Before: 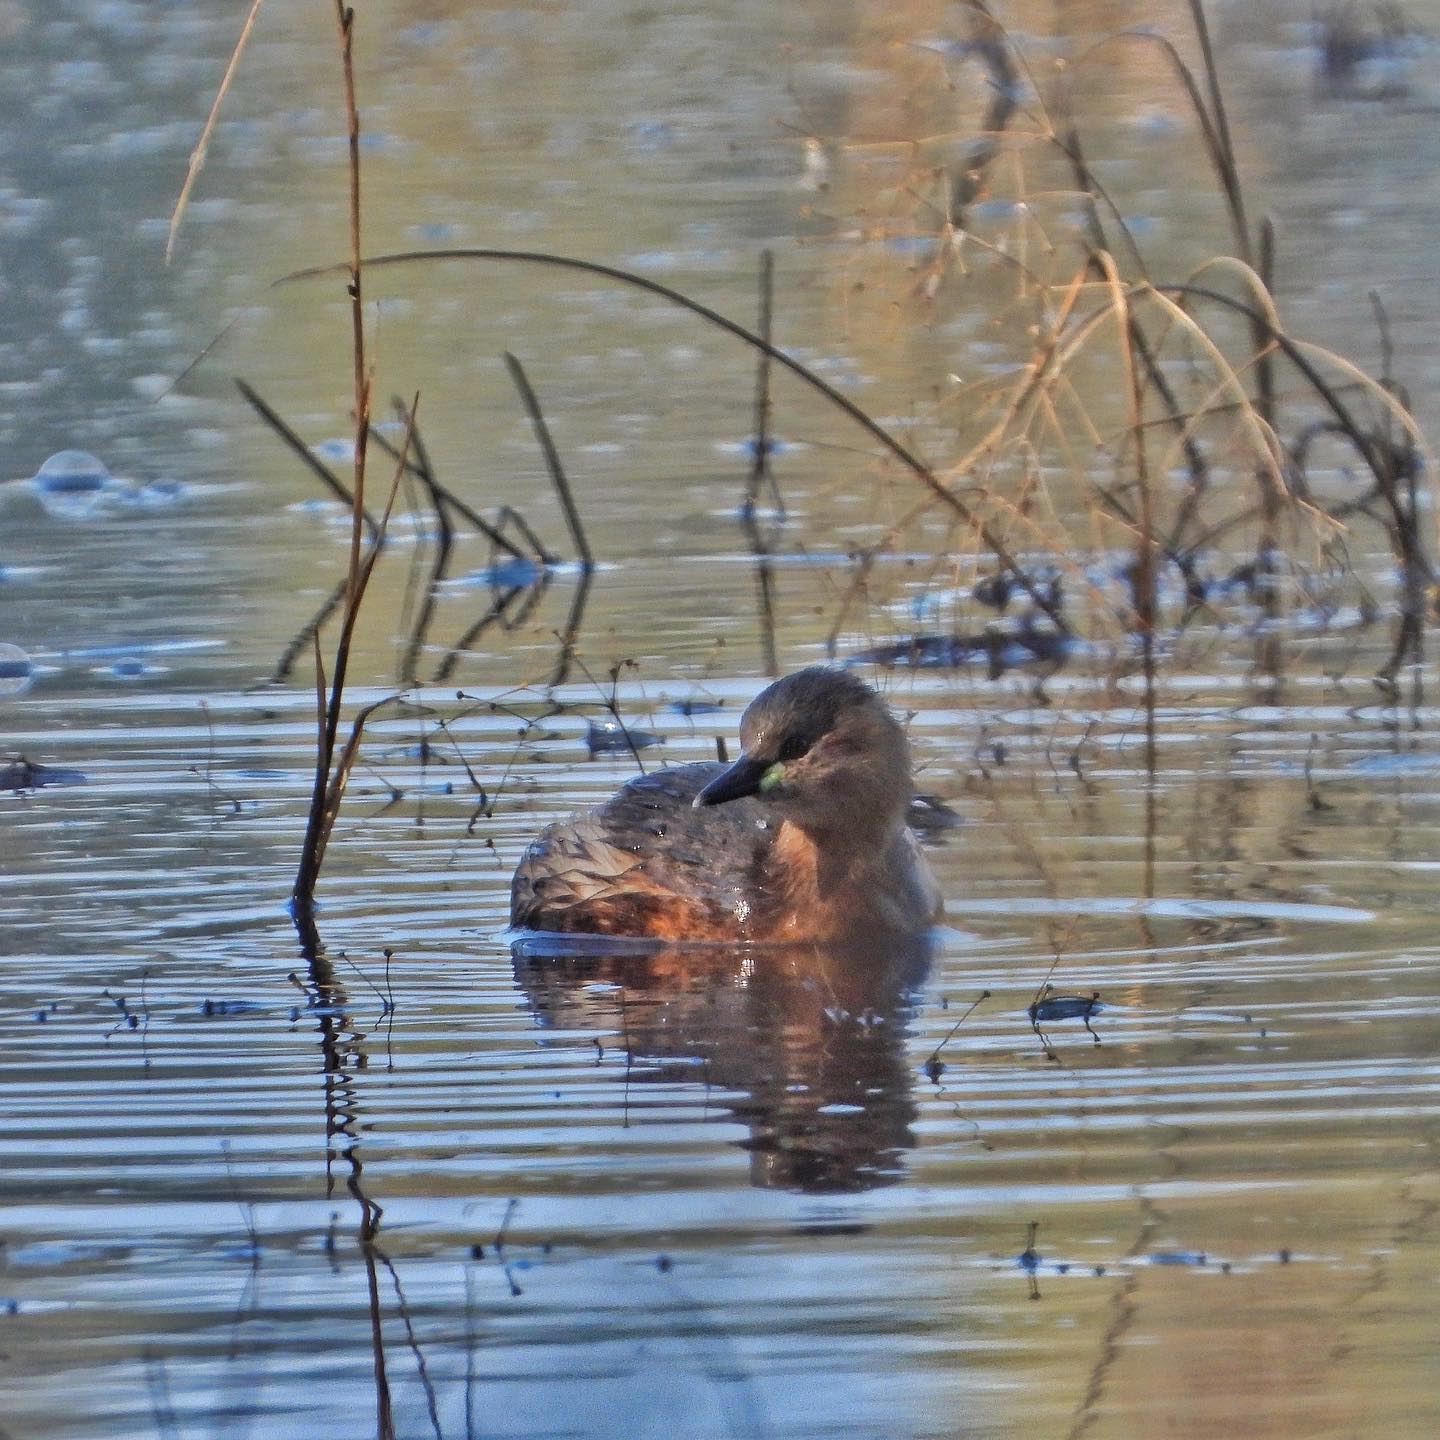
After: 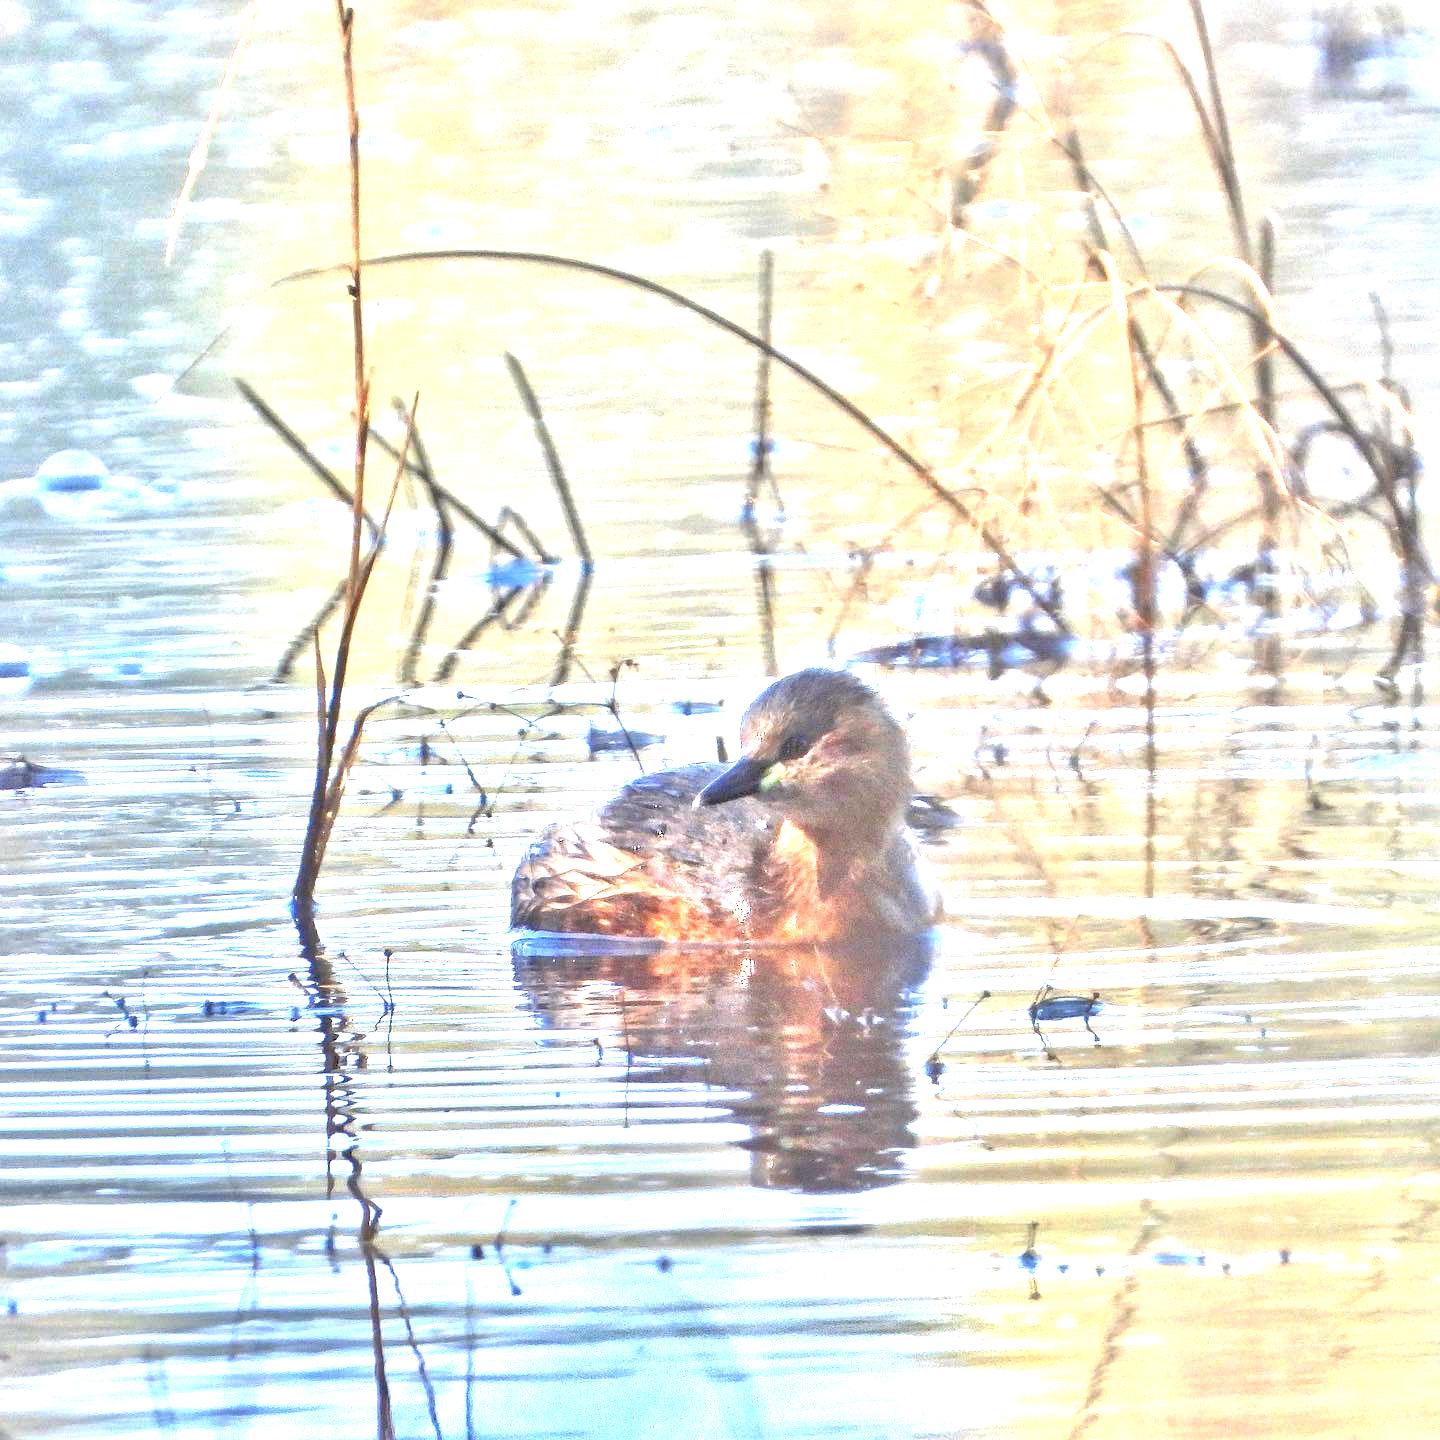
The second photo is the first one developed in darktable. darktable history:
exposure: black level correction 0, exposure 2.088 EV, compensate exposure bias true, compensate highlight preservation false
tone equalizer: -7 EV 0.15 EV, -6 EV 0.6 EV, -5 EV 1.15 EV, -4 EV 1.33 EV, -3 EV 1.15 EV, -2 EV 0.6 EV, -1 EV 0.15 EV, mask exposure compensation -0.5 EV
